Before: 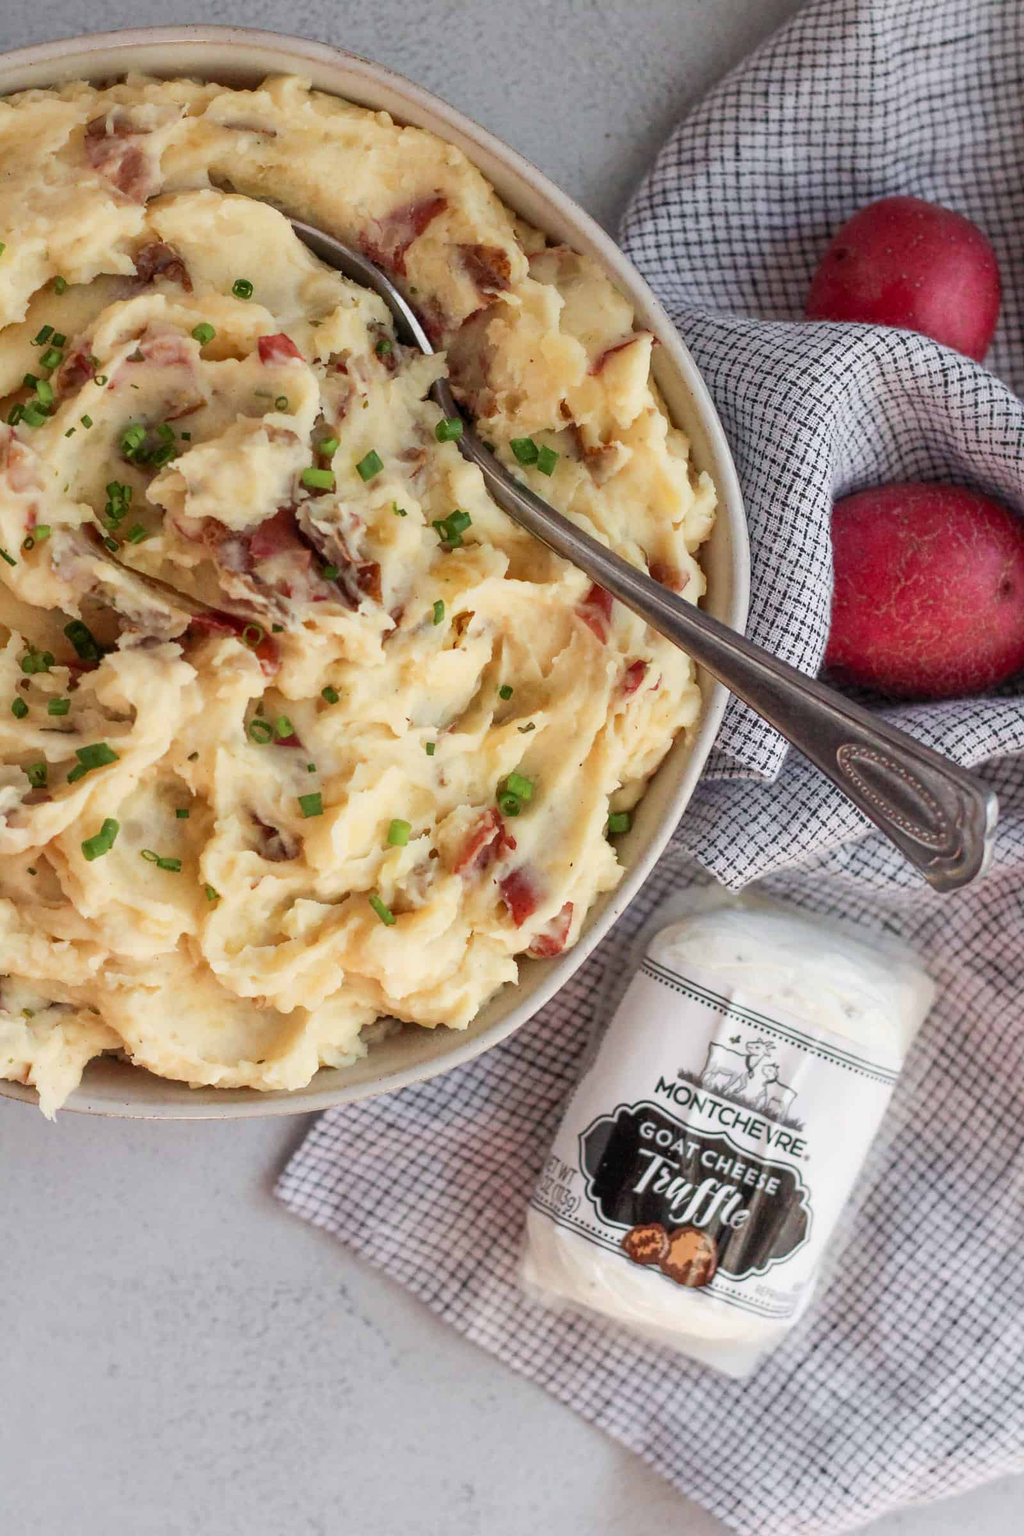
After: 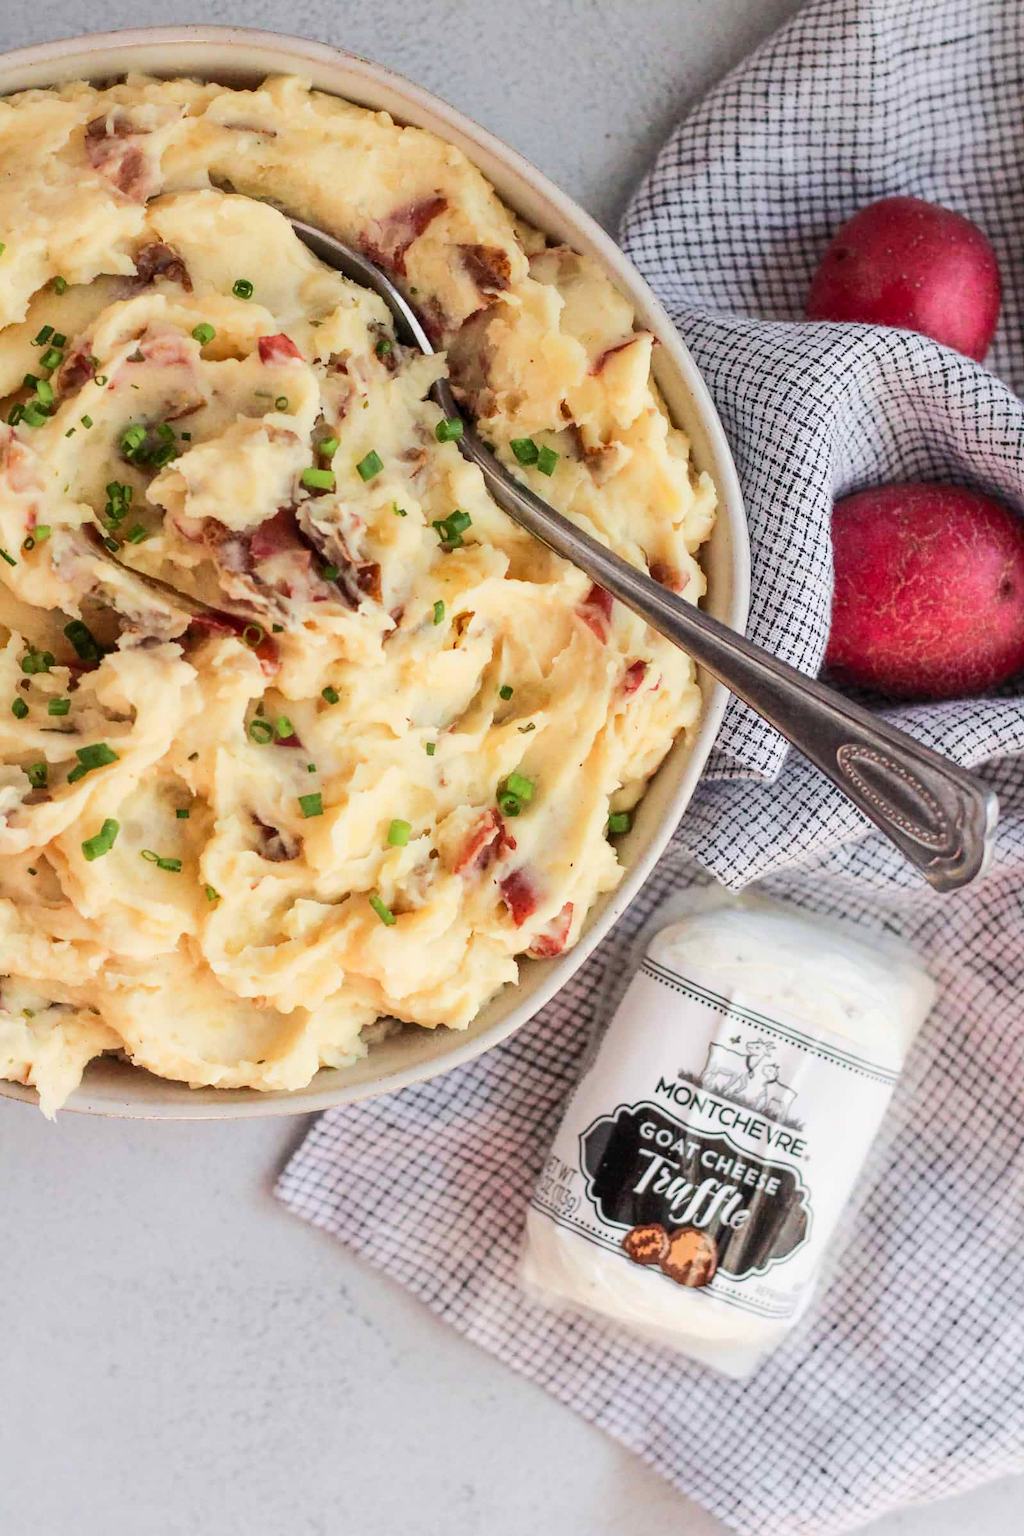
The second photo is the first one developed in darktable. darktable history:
tone curve: curves: ch0 [(0, 0) (0.239, 0.248) (0.508, 0.606) (0.828, 0.878) (1, 1)]; ch1 [(0, 0) (0.401, 0.42) (0.45, 0.464) (0.492, 0.498) (0.511, 0.507) (0.561, 0.549) (0.688, 0.726) (1, 1)]; ch2 [(0, 0) (0.411, 0.433) (0.5, 0.504) (0.545, 0.574) (1, 1)], color space Lab, linked channels, preserve colors none
